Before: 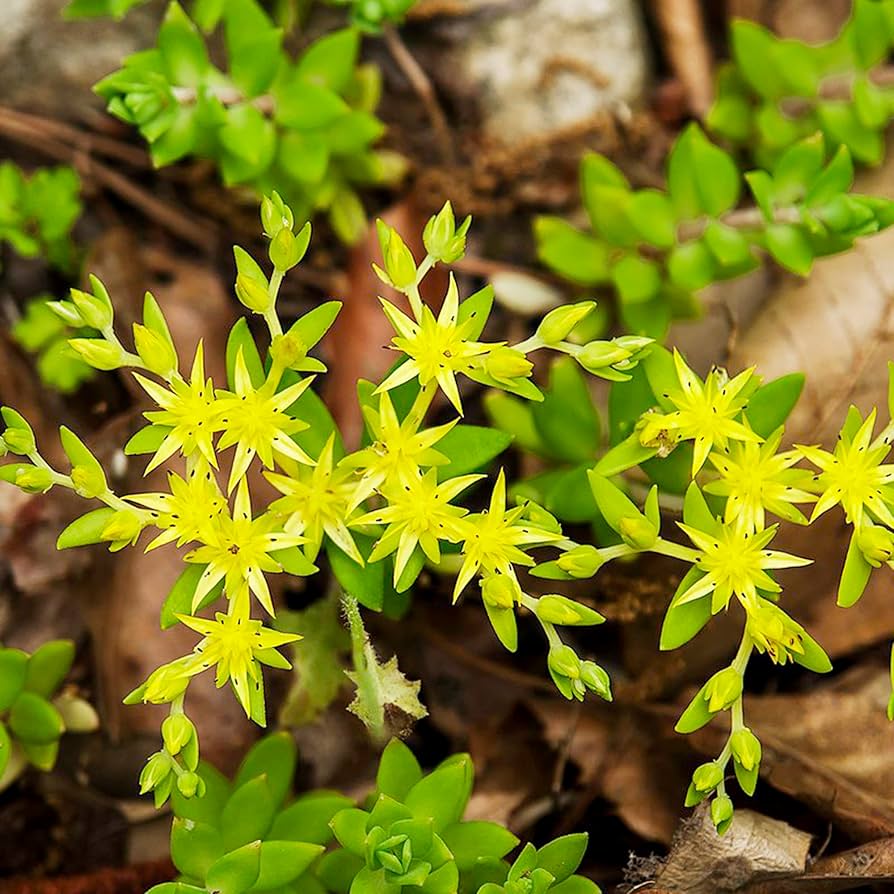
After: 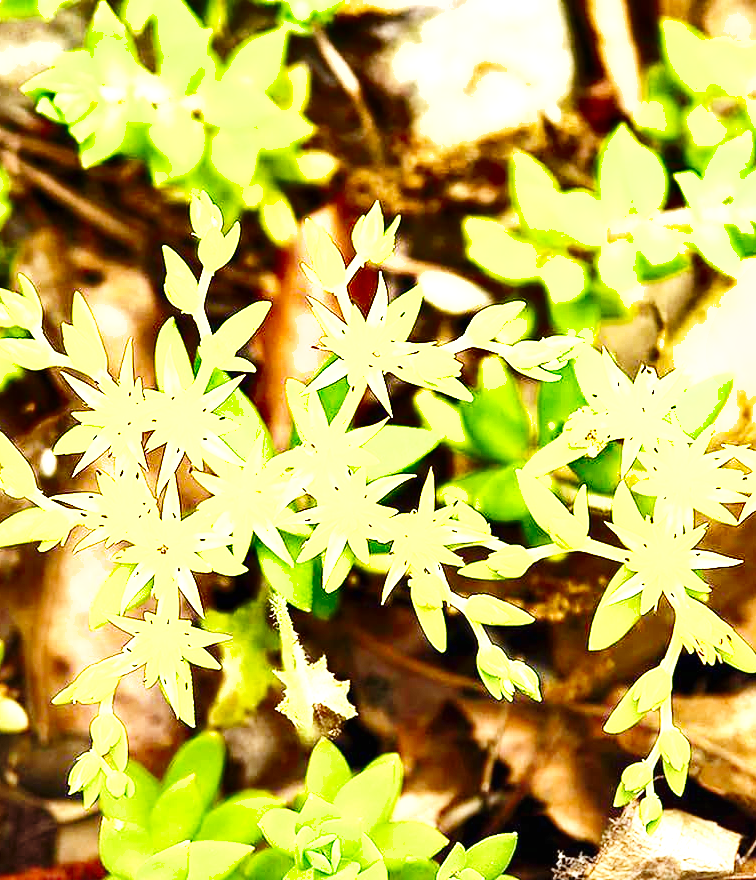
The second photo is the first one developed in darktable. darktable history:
base curve: curves: ch0 [(0, 0) (0.036, 0.025) (0.121, 0.166) (0.206, 0.329) (0.605, 0.79) (1, 1)], preserve colors none
exposure: black level correction 0, exposure 2.088 EV, compensate exposure bias true, compensate highlight preservation false
shadows and highlights: radius 118.69, shadows 42.21, highlights -61.56, soften with gaussian
crop: left 8.026%, right 7.374%
